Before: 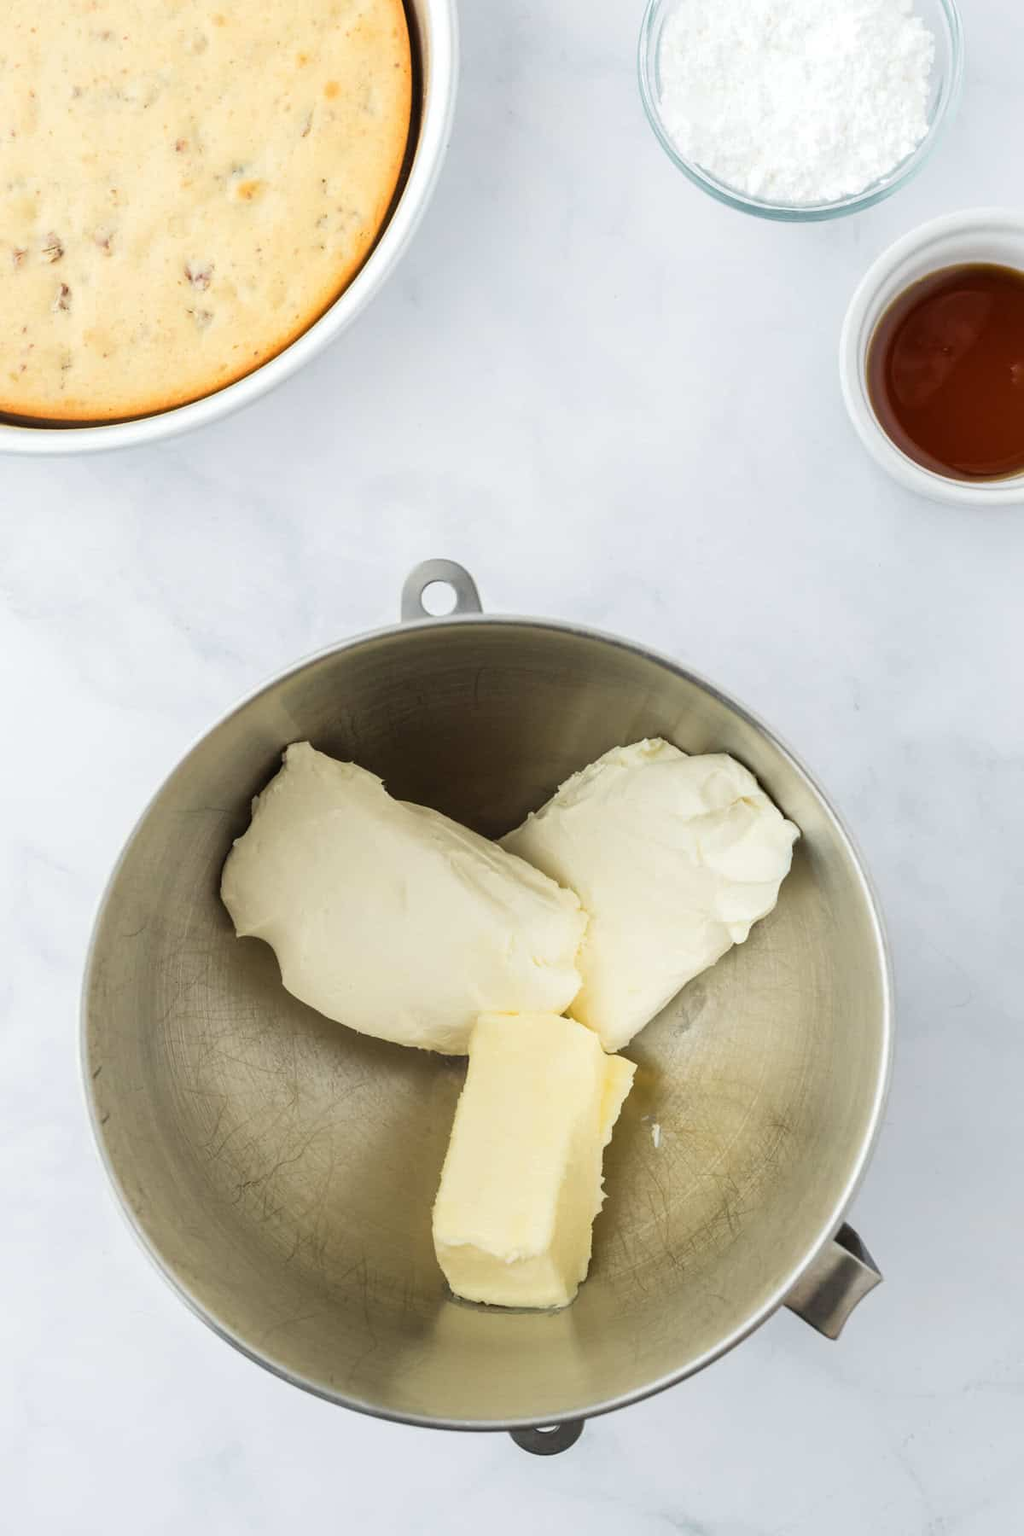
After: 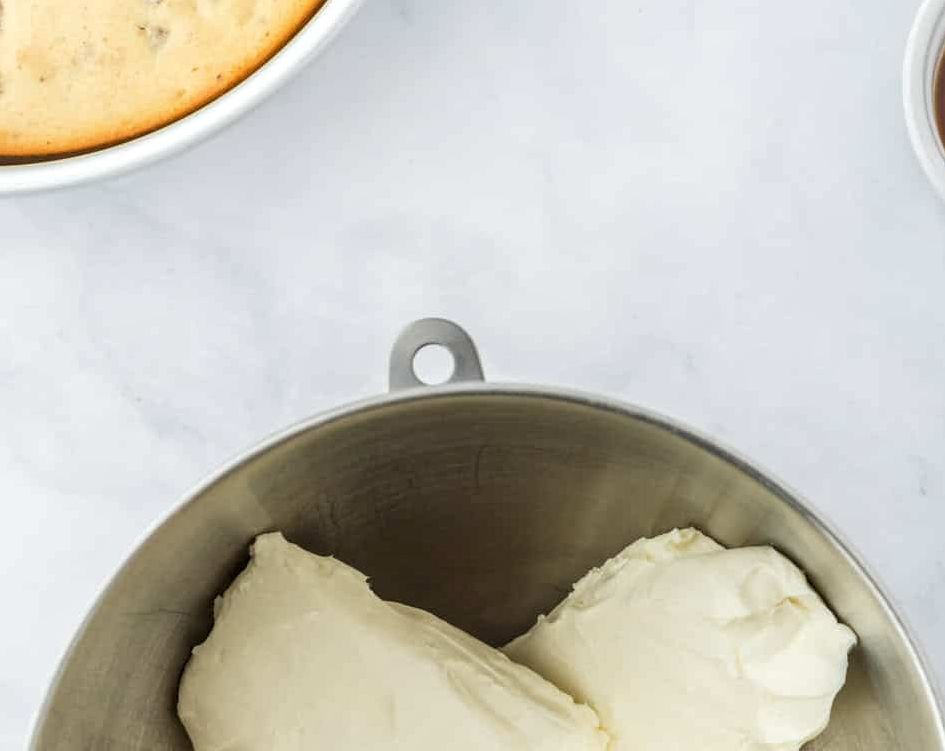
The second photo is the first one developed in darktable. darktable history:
crop: left 6.802%, top 18.74%, right 14.433%, bottom 39.496%
color correction: highlights b* 0.02
local contrast: on, module defaults
